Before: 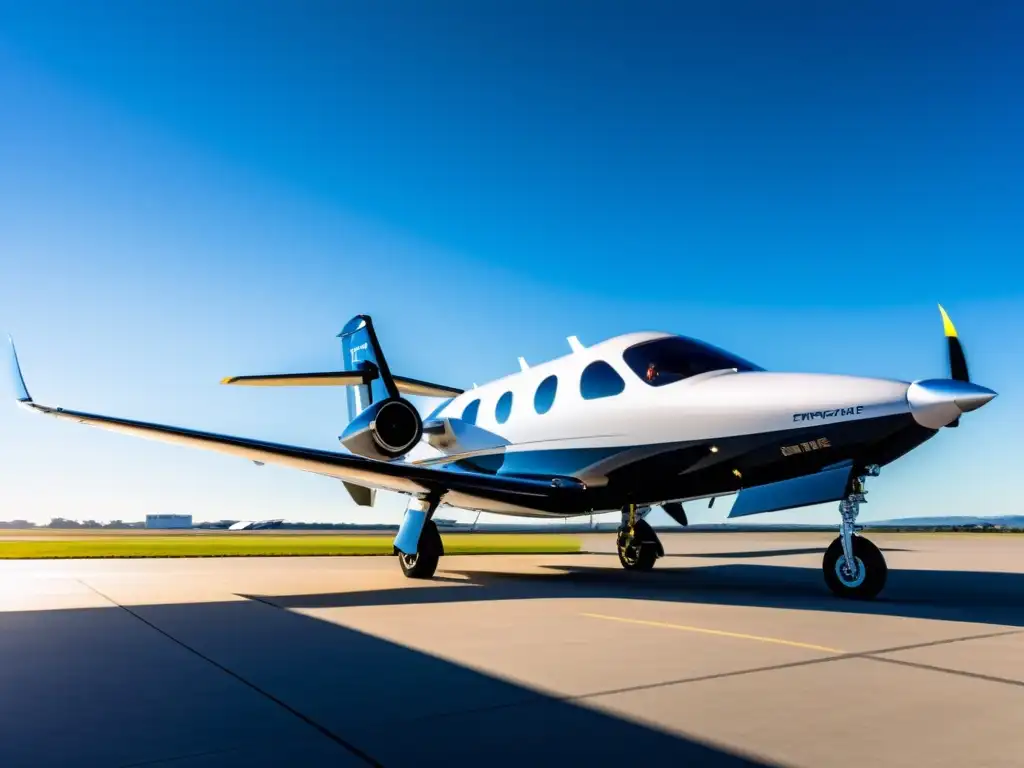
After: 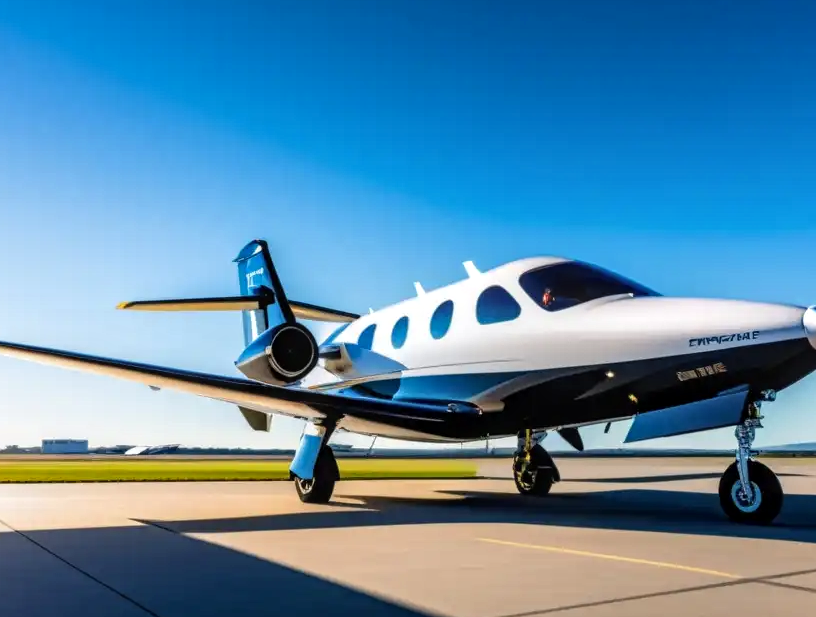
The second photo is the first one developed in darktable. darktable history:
tone equalizer: on, module defaults
crop and rotate: left 10.224%, top 9.867%, right 10.055%, bottom 9.742%
local contrast: detail 130%
